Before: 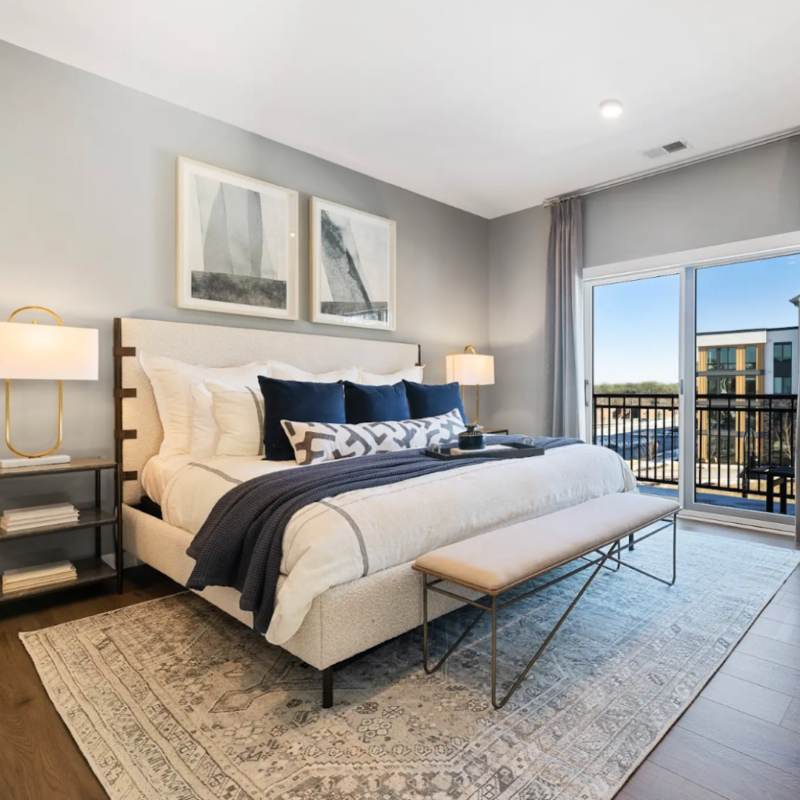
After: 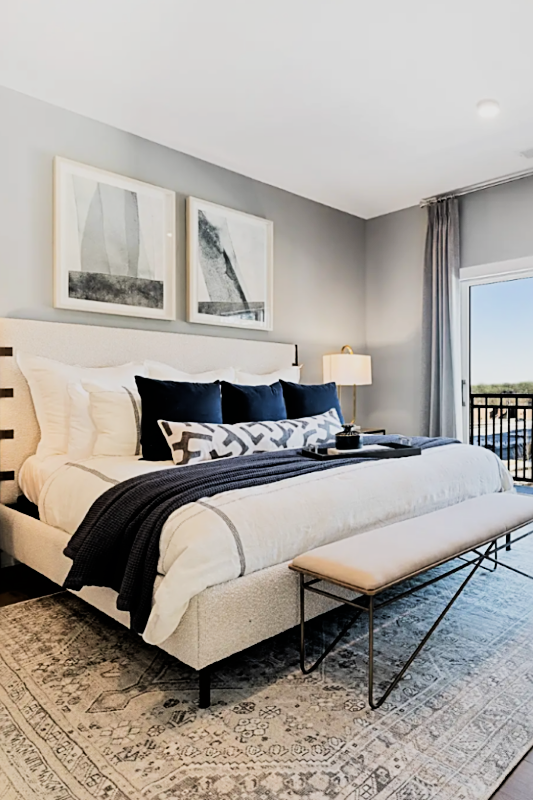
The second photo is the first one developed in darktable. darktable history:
filmic rgb: black relative exposure -5 EV, hardness 2.88, contrast 1.4, highlights saturation mix -30%
crop: left 15.419%, right 17.914%
sharpen: on, module defaults
